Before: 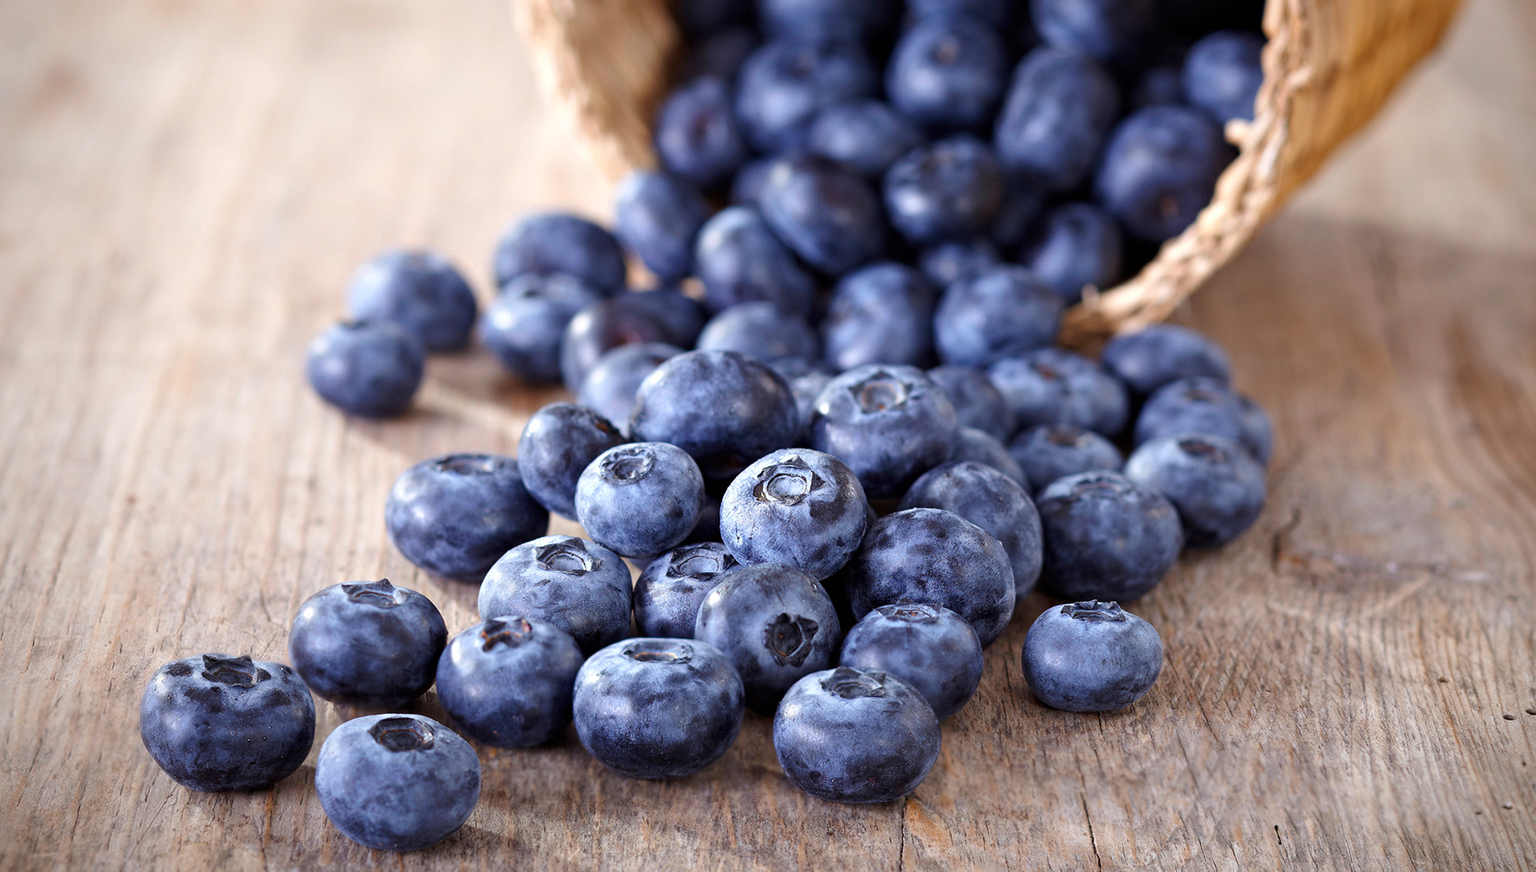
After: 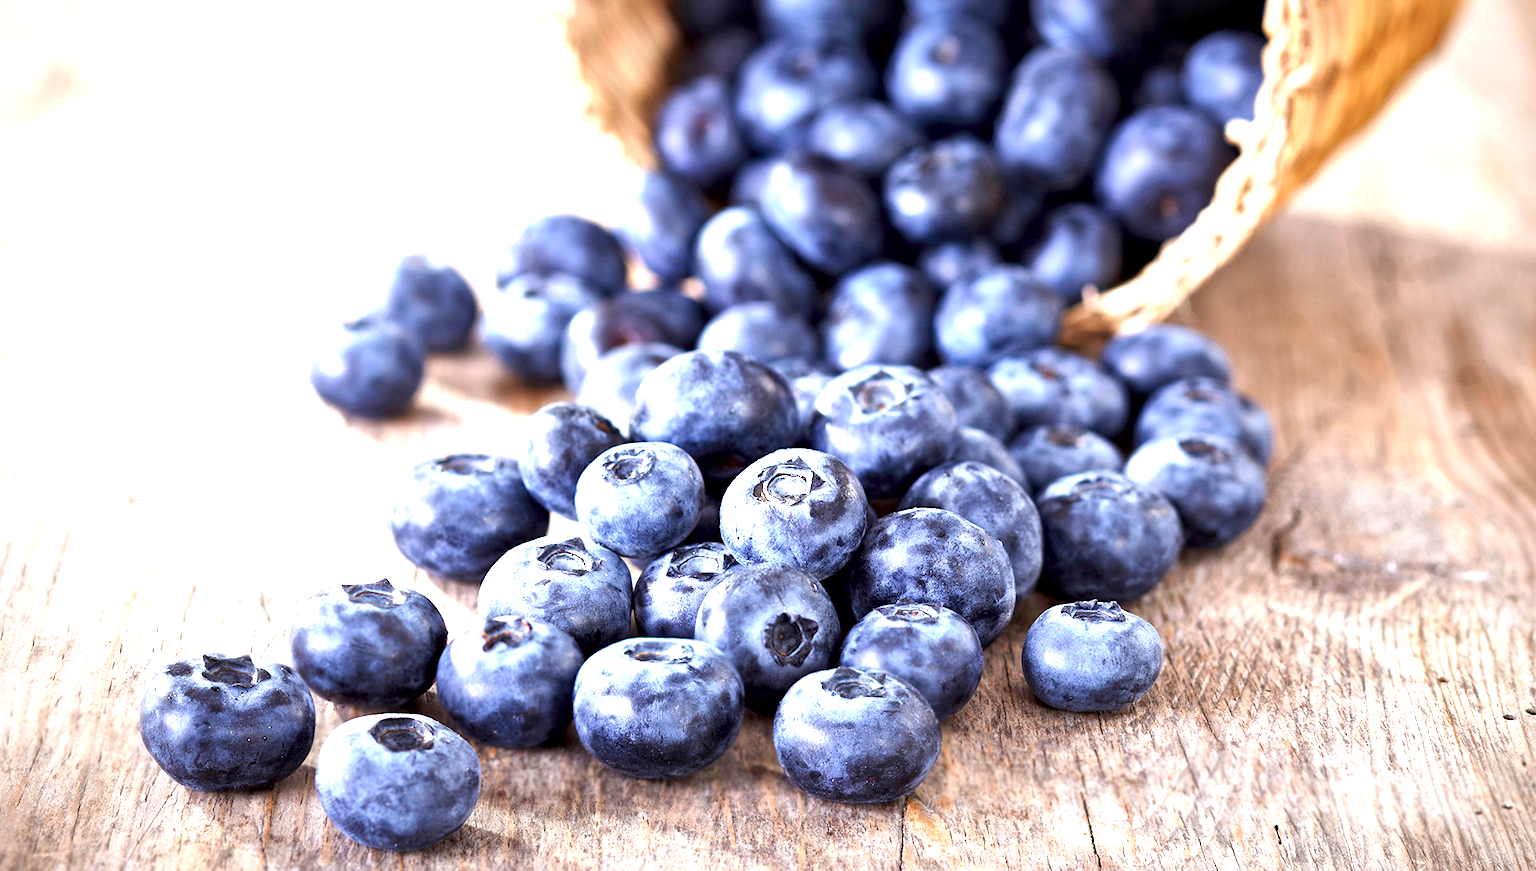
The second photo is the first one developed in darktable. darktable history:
exposure: black level correction 0, exposure 1.292 EV, compensate exposure bias true, compensate highlight preservation false
local contrast: mode bilateral grid, contrast 25, coarseness 61, detail 150%, midtone range 0.2
